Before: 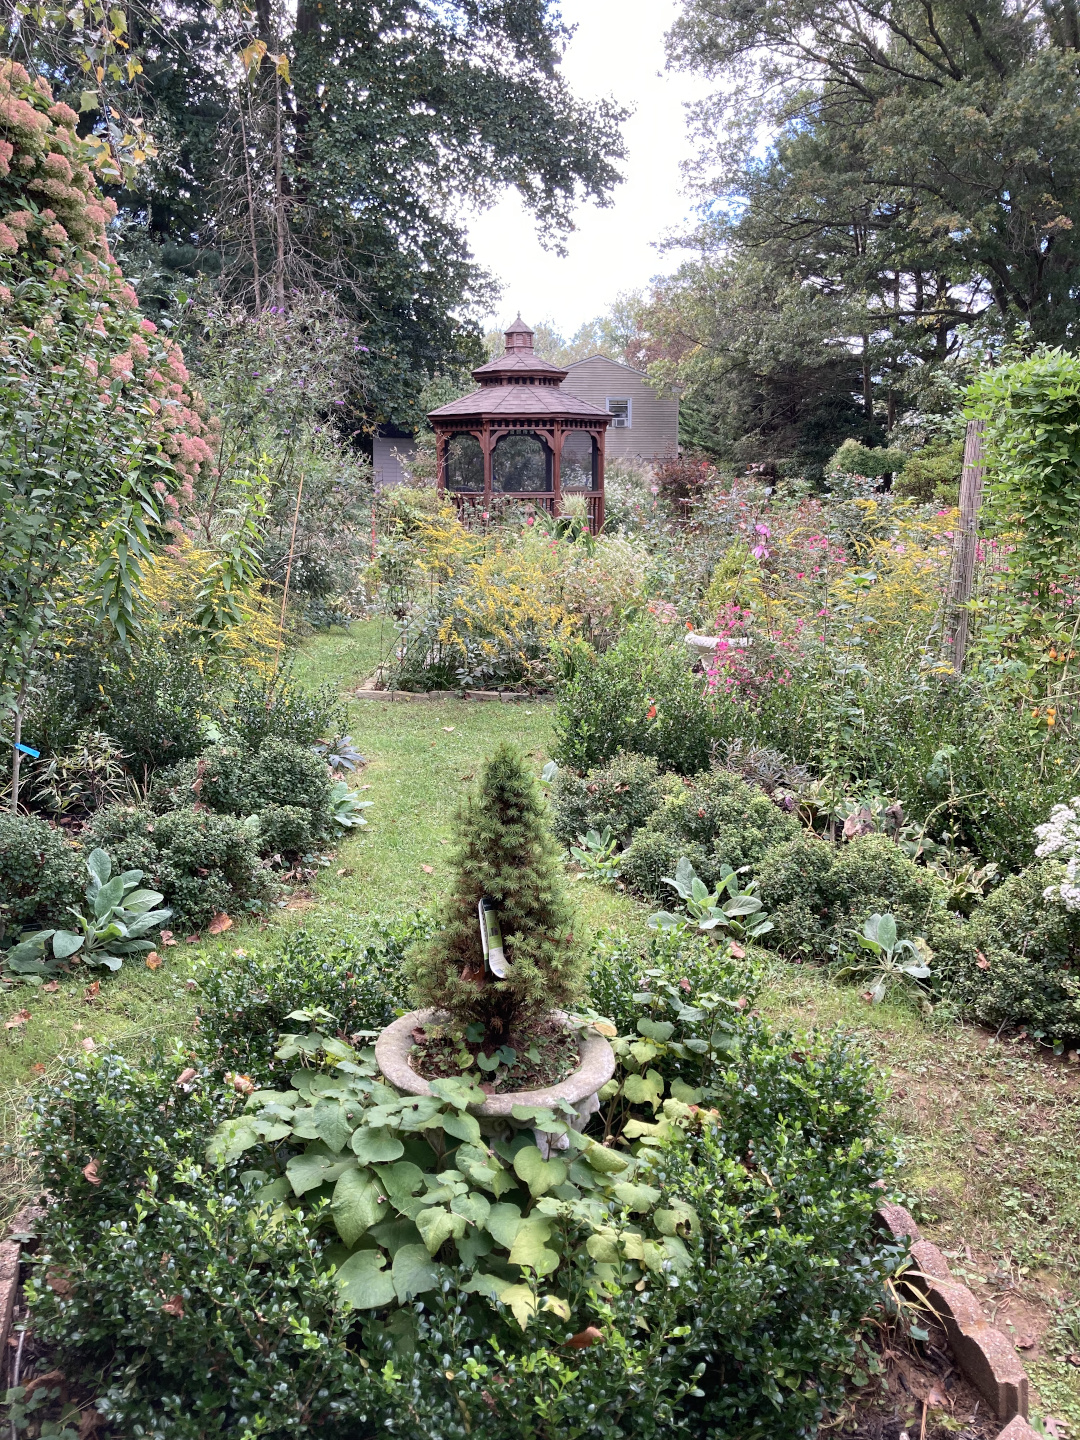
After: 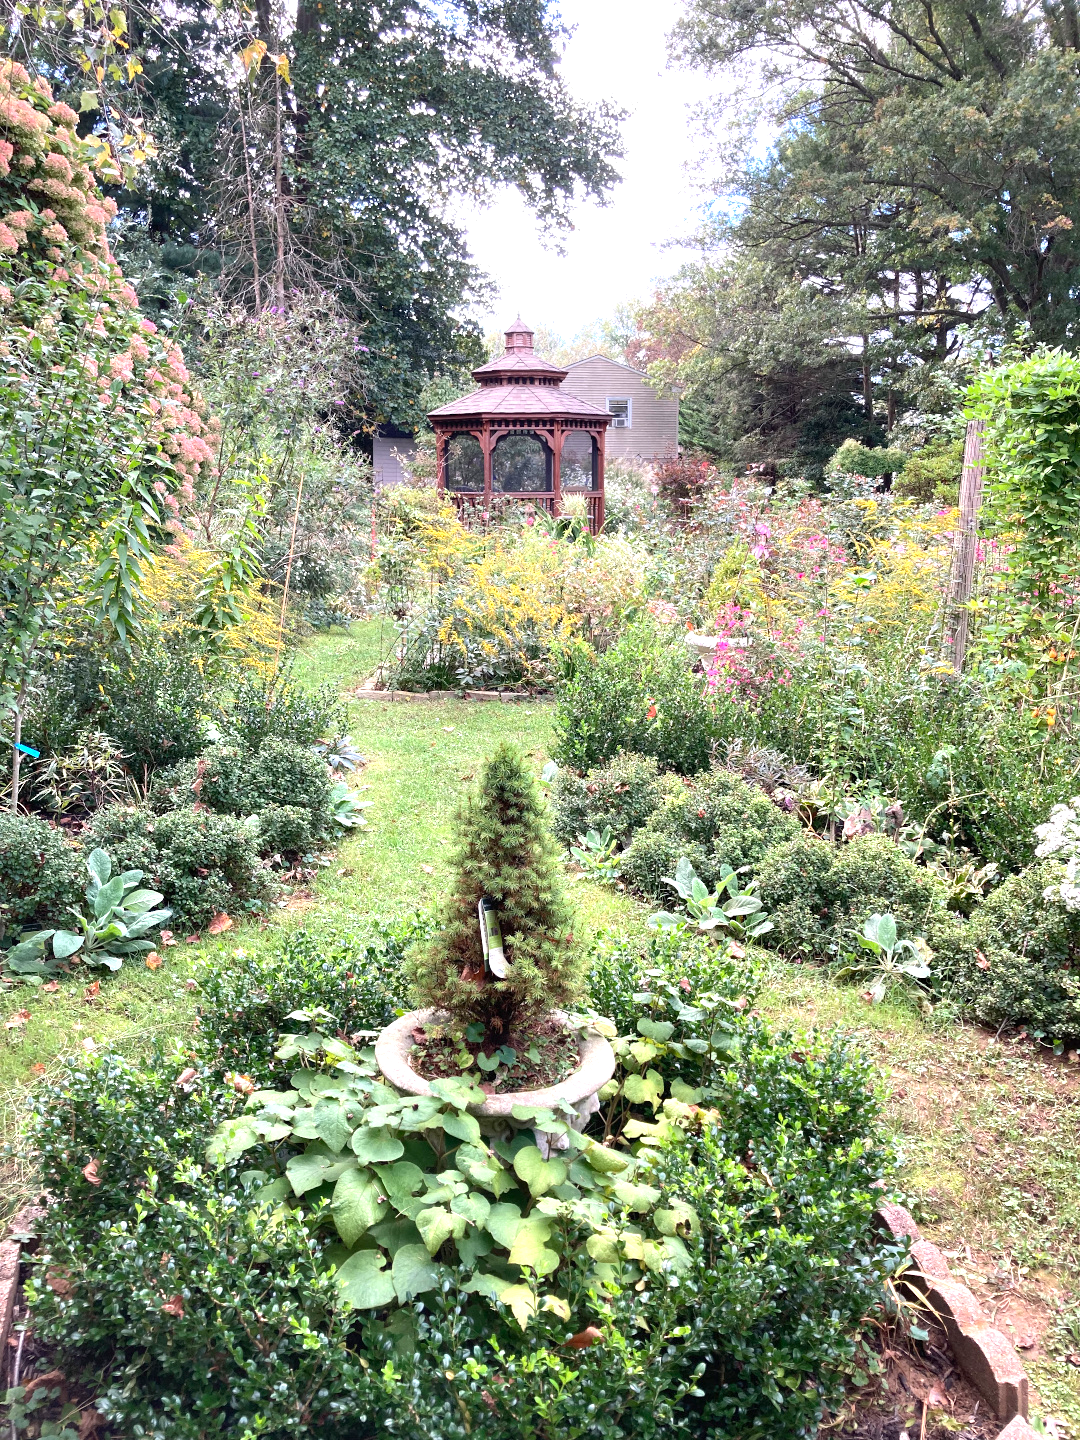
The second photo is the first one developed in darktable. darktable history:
exposure: exposure 0.759 EV, compensate highlight preservation false
